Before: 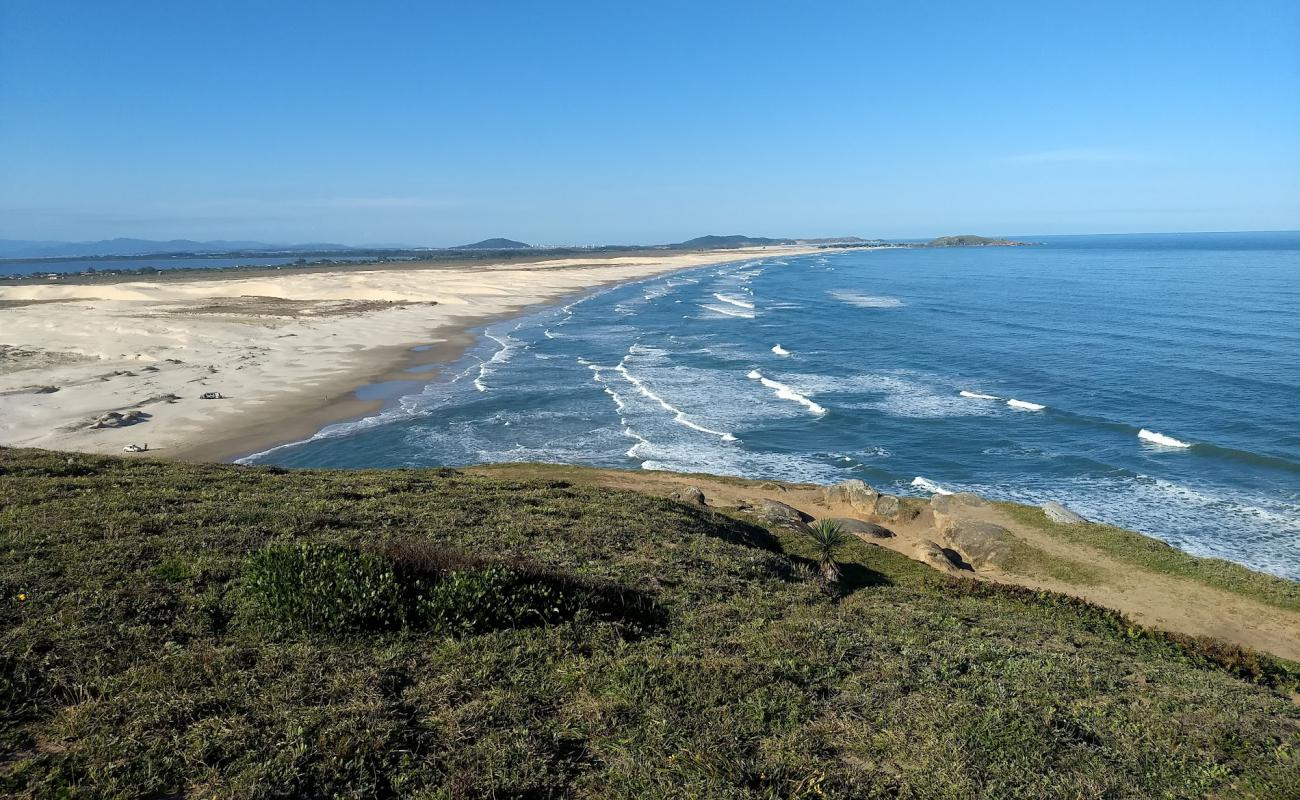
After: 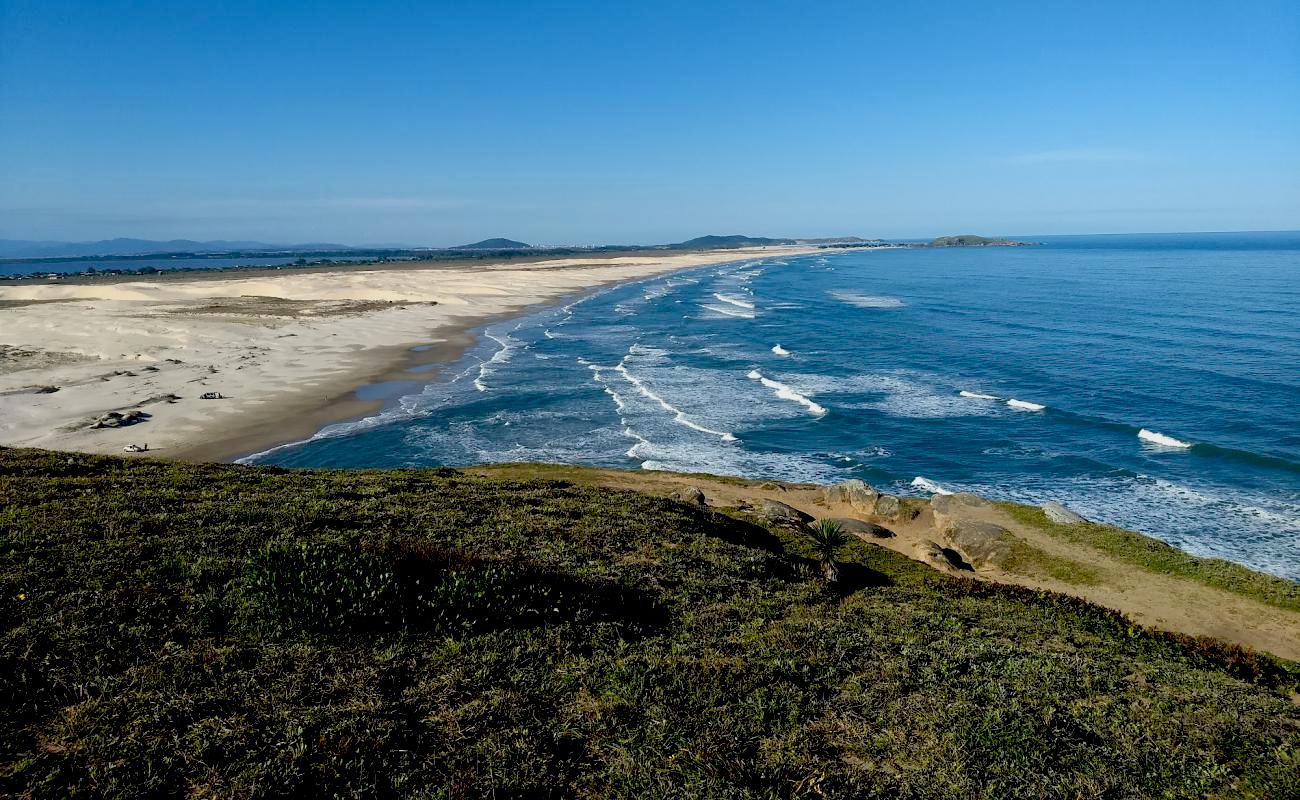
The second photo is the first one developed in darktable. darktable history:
exposure: black level correction 0.045, exposure -0.234 EV, compensate highlight preservation false
